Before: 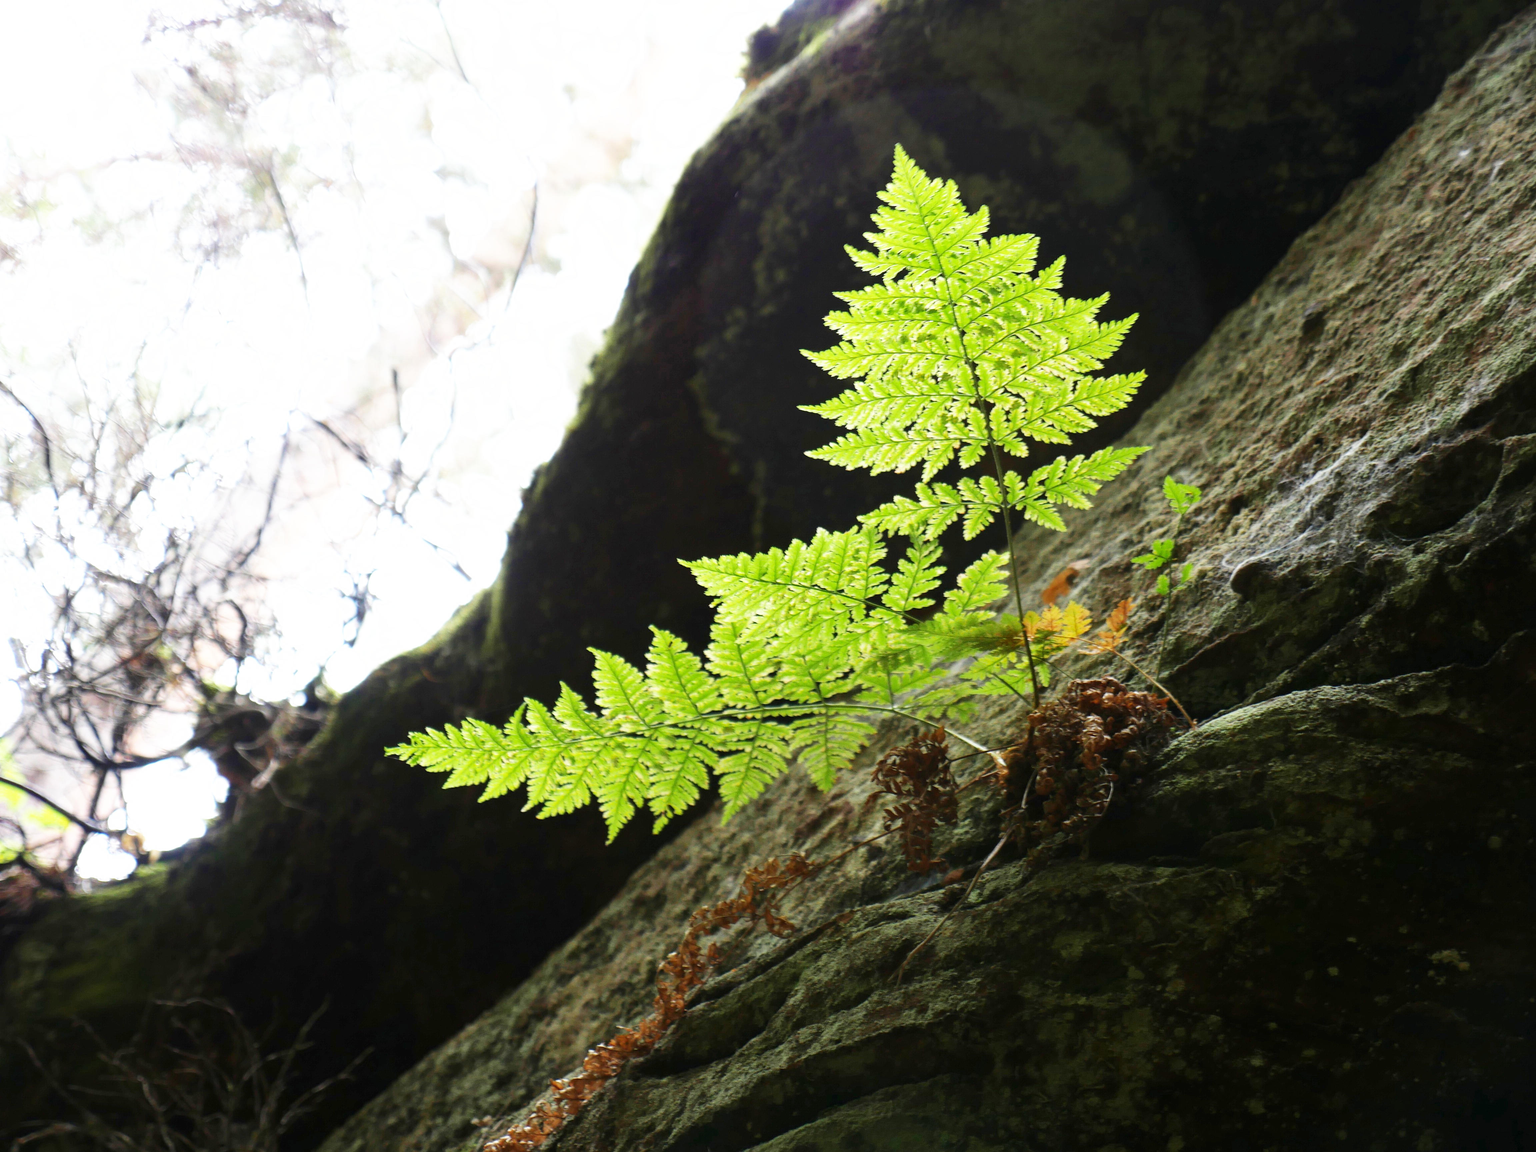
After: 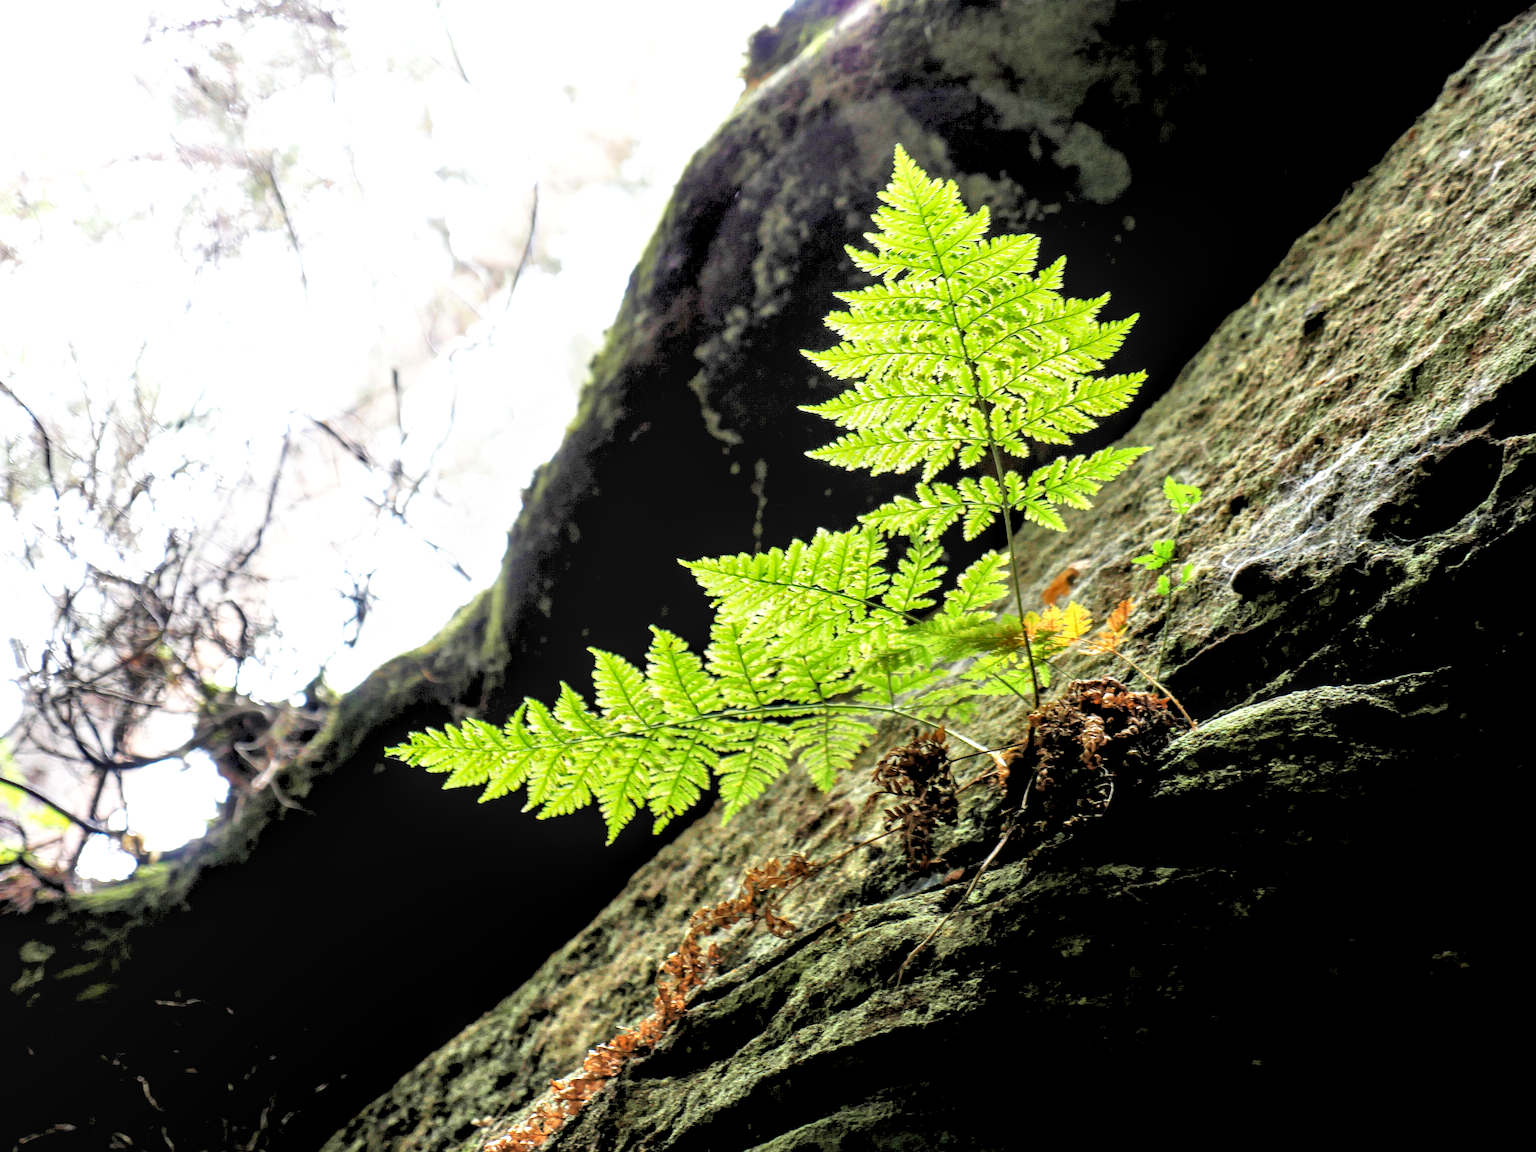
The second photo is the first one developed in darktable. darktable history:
rgb levels: levels [[0.029, 0.461, 0.922], [0, 0.5, 1], [0, 0.5, 1]]
tone equalizer: -7 EV 0.15 EV, -6 EV 0.6 EV, -5 EV 1.15 EV, -4 EV 1.33 EV, -3 EV 1.15 EV, -2 EV 0.6 EV, -1 EV 0.15 EV, mask exposure compensation -0.5 EV
local contrast: detail 142%
